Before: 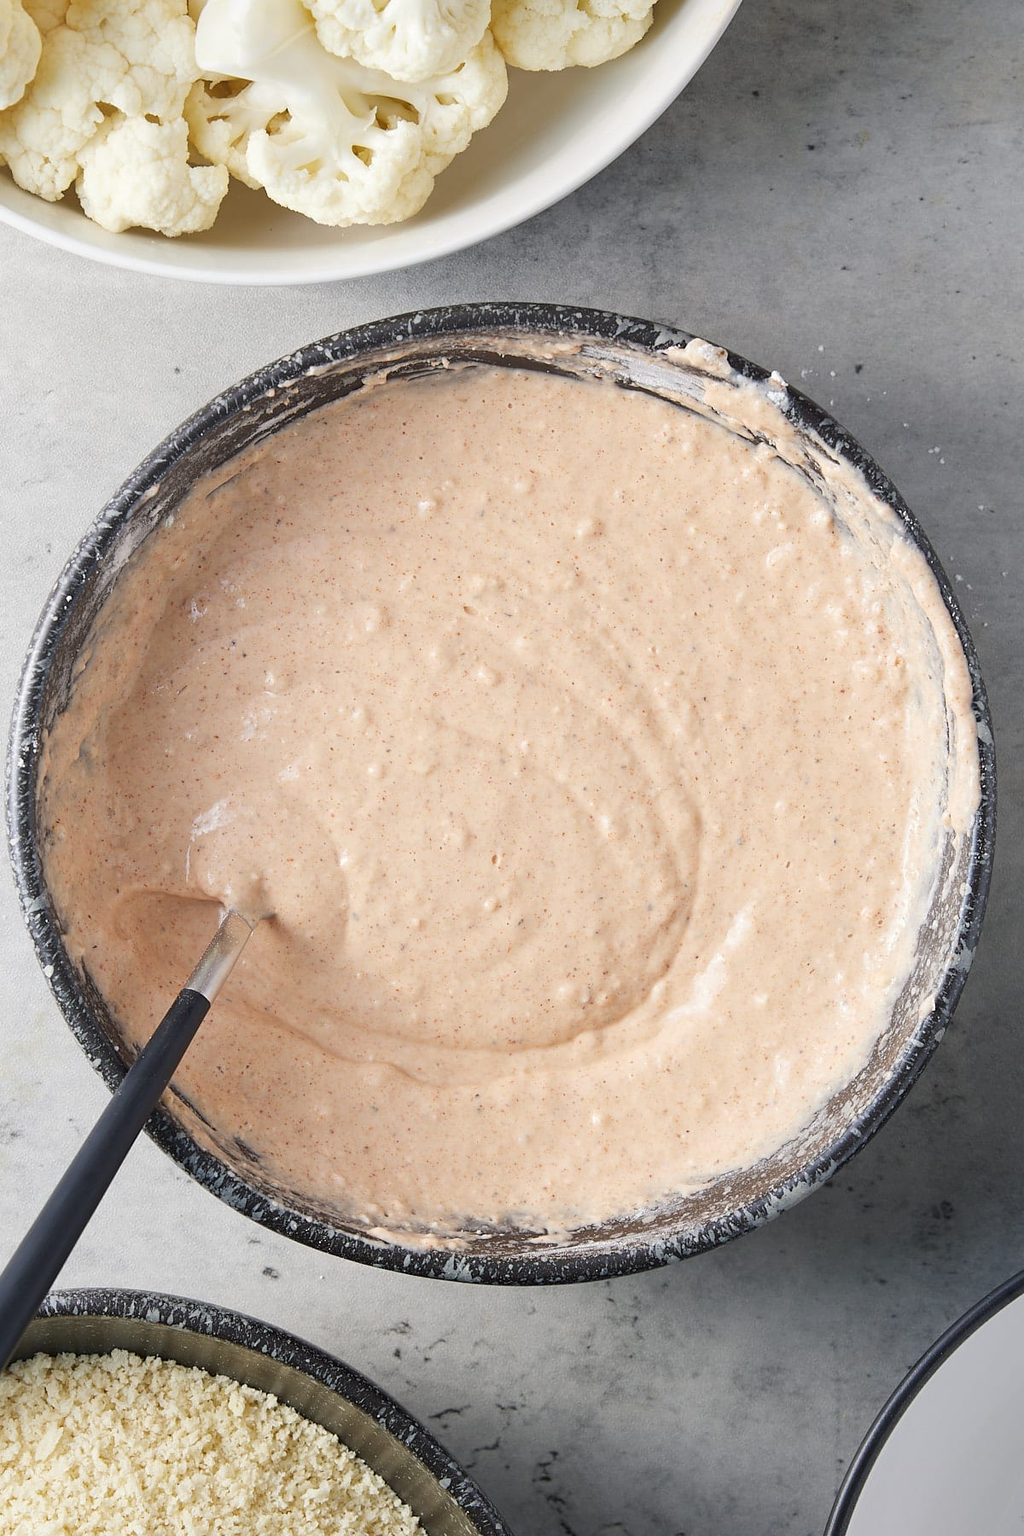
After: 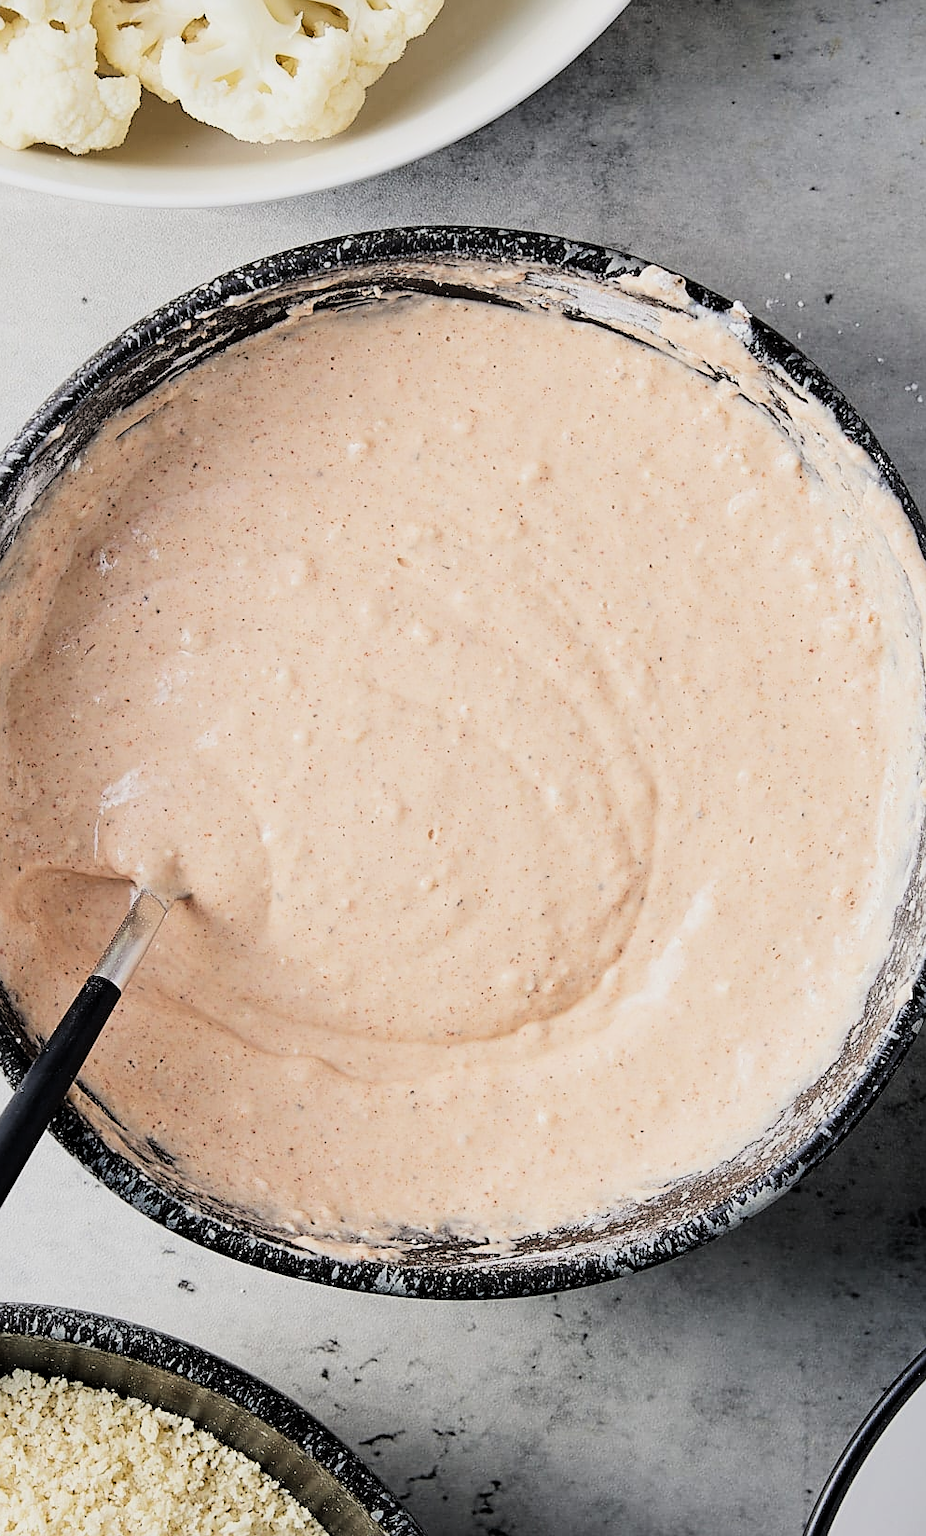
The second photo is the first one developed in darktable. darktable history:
crop: left 9.807%, top 6.259%, right 7.334%, bottom 2.177%
sharpen: on, module defaults
filmic rgb: black relative exposure -5 EV, hardness 2.88, contrast 1.5
